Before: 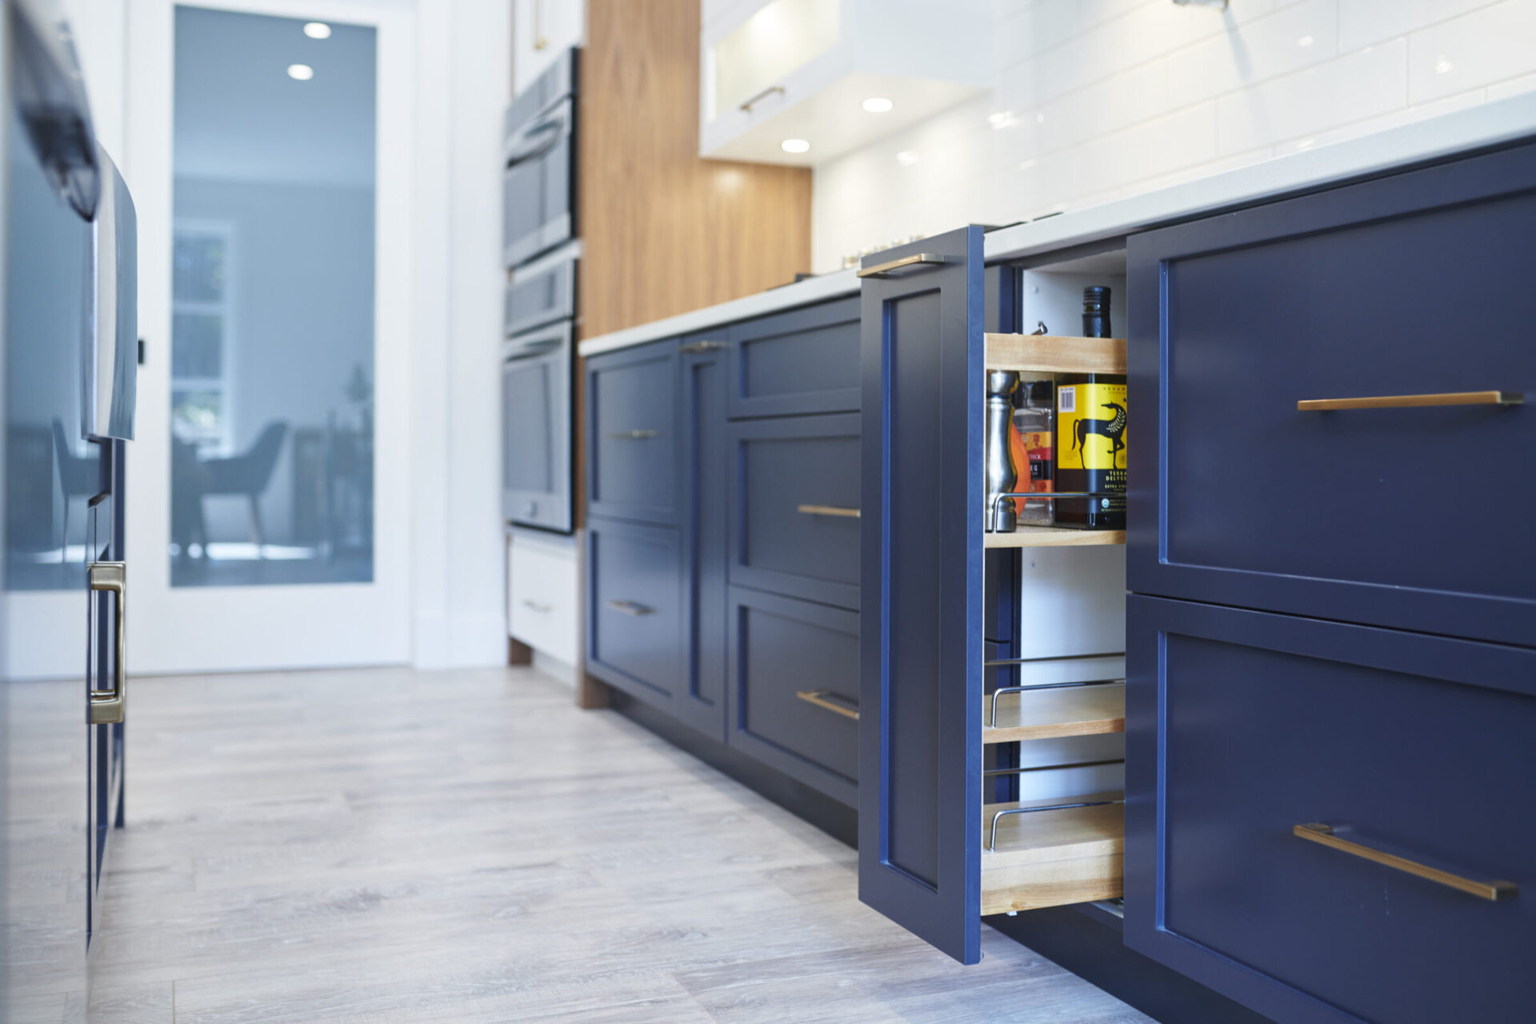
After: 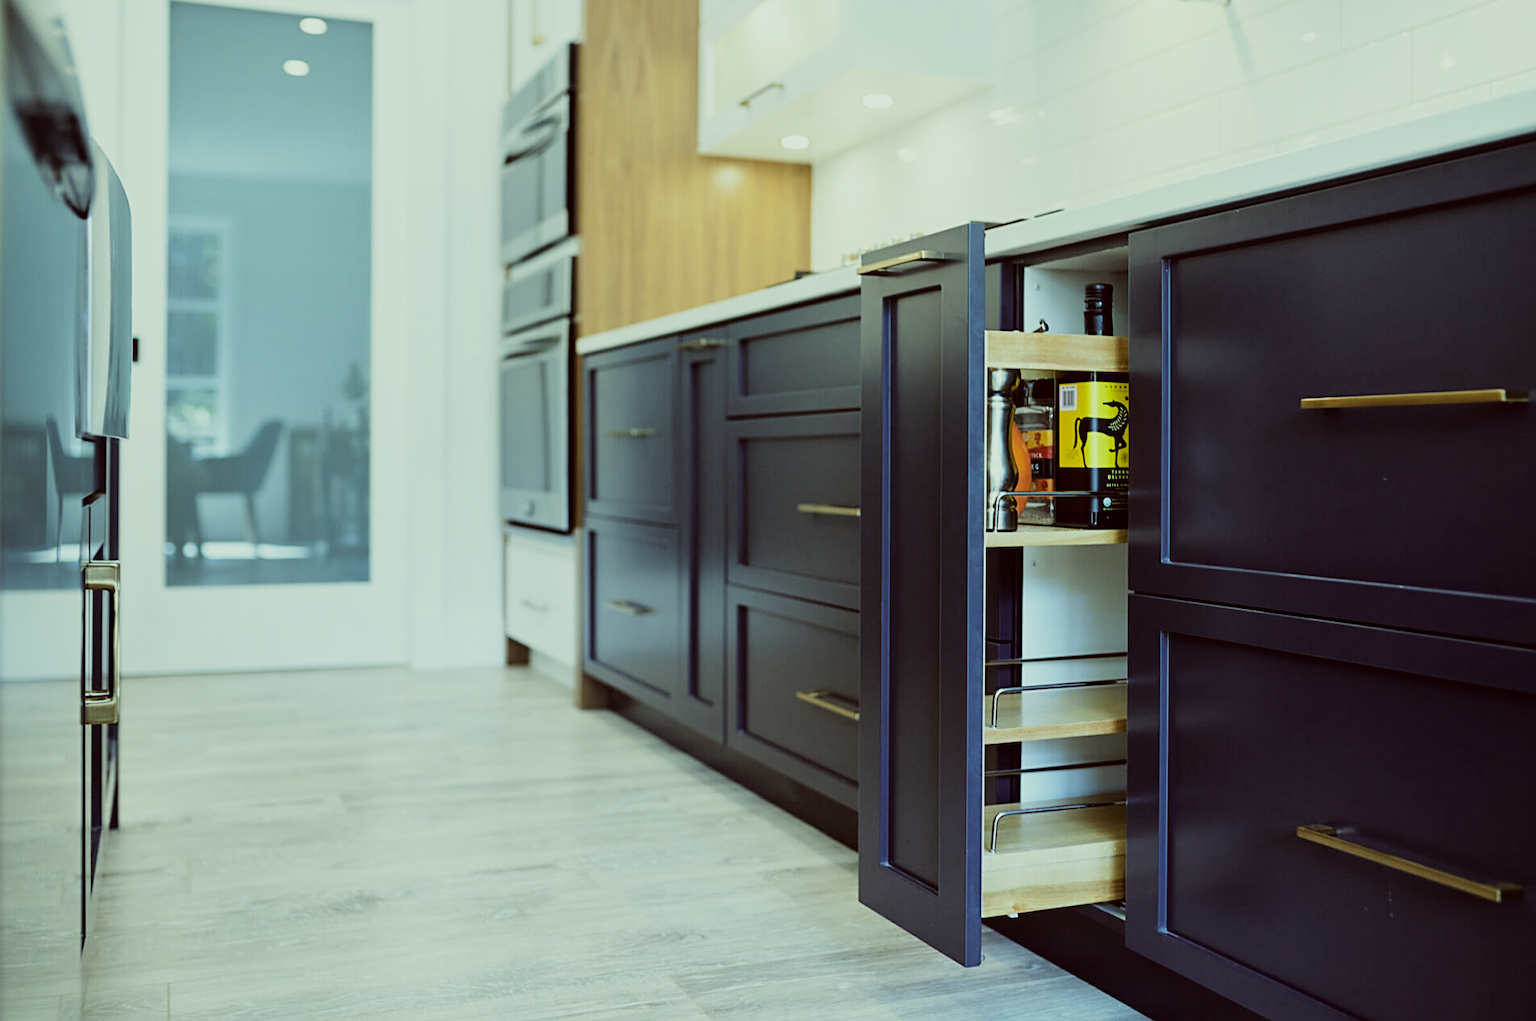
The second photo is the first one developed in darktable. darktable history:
crop: left 0.434%, top 0.485%, right 0.244%, bottom 0.386%
filmic rgb: black relative exposure -5 EV, hardness 2.88, contrast 1.3, highlights saturation mix -30%
sharpen: on, module defaults
color balance: lift [1, 1.015, 0.987, 0.985], gamma [1, 0.959, 1.042, 0.958], gain [0.927, 0.938, 1.072, 0.928], contrast 1.5%
